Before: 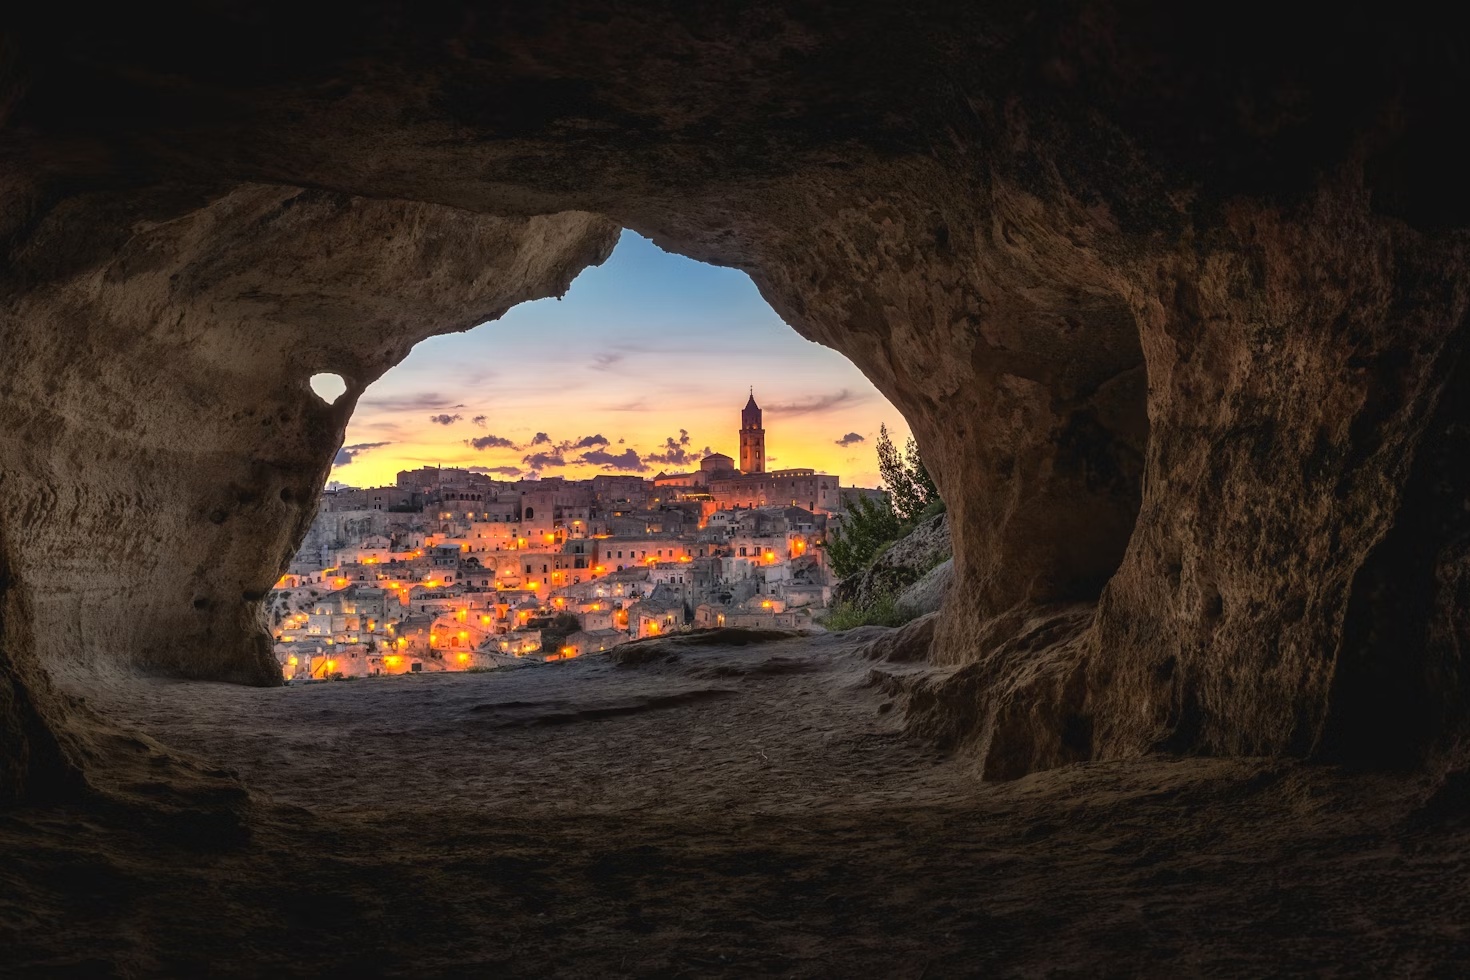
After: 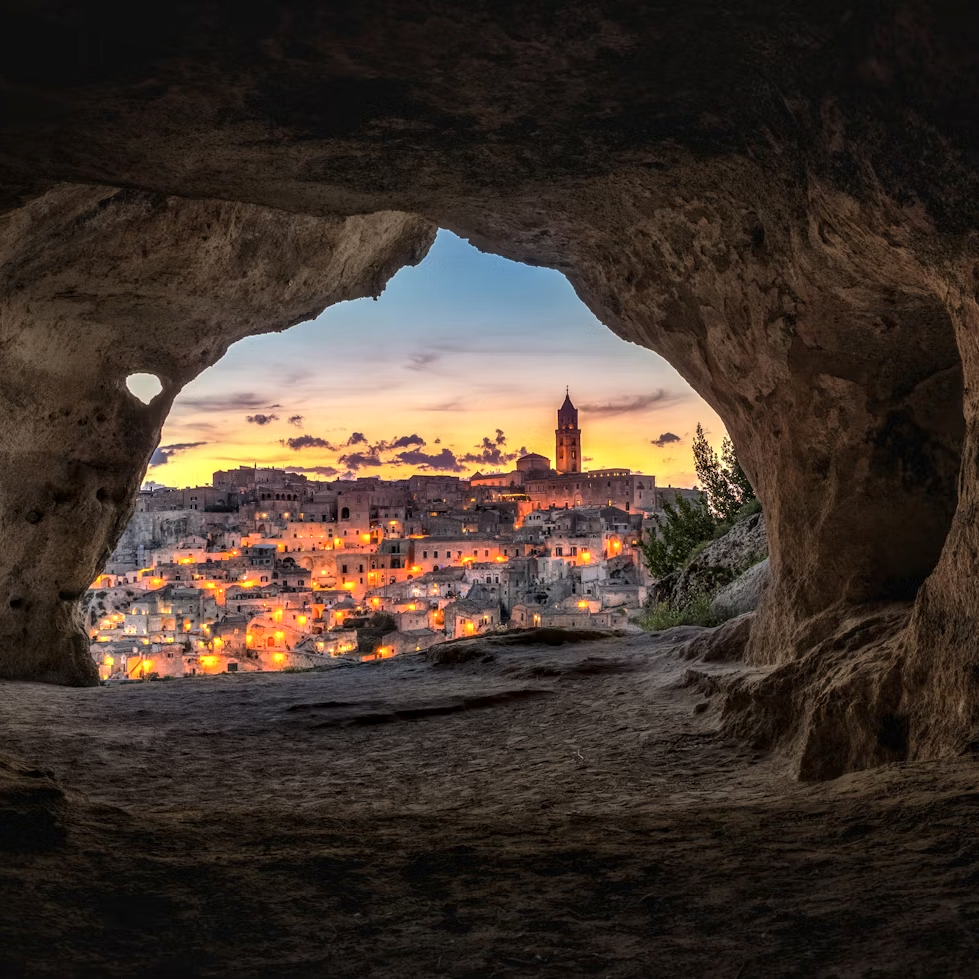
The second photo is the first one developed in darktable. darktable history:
crop and rotate: left 12.648%, right 20.685%
contrast equalizer: y [[0.526, 0.53, 0.532, 0.532, 0.53, 0.525], [0.5 ×6], [0.5 ×6], [0 ×6], [0 ×6]]
local contrast: on, module defaults
